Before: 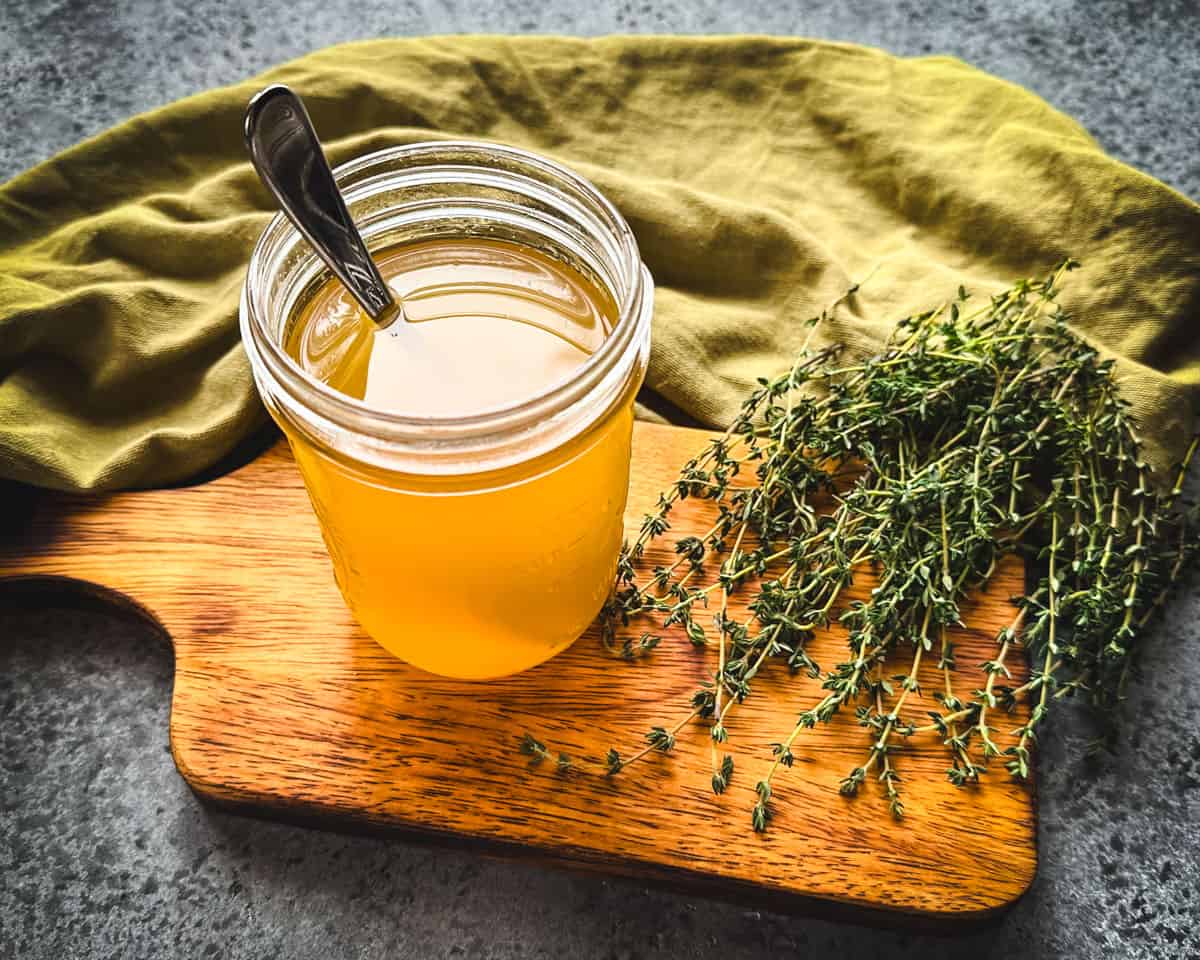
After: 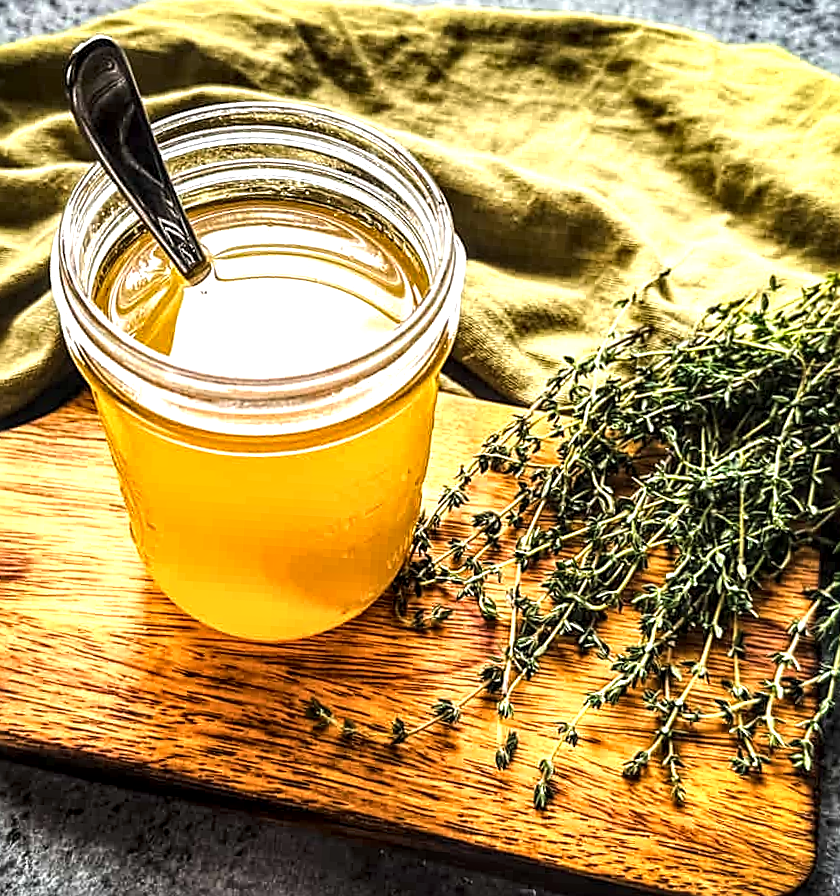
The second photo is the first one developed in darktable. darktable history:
sharpen: on, module defaults
local contrast: detail 160%
tone equalizer: -8 EV -0.75 EV, -7 EV -0.7 EV, -6 EV -0.6 EV, -5 EV -0.4 EV, -3 EV 0.4 EV, -2 EV 0.6 EV, -1 EV 0.7 EV, +0 EV 0.75 EV, edges refinement/feathering 500, mask exposure compensation -1.57 EV, preserve details no
crop and rotate: angle -3.27°, left 14.277%, top 0.028%, right 10.766%, bottom 0.028%
